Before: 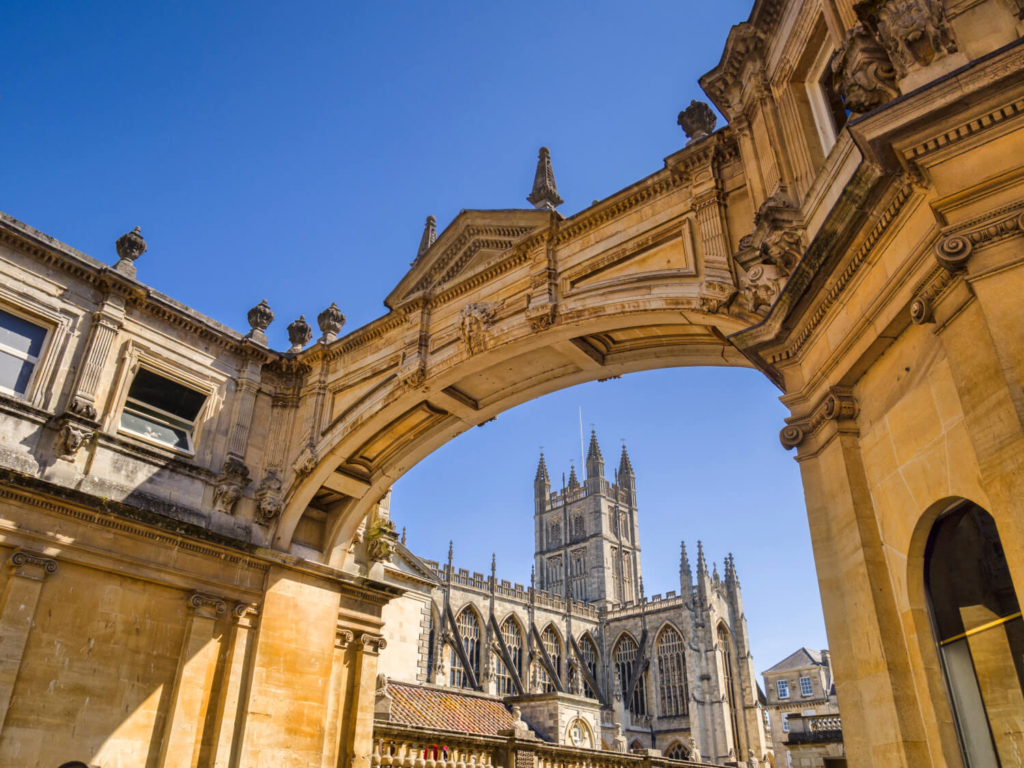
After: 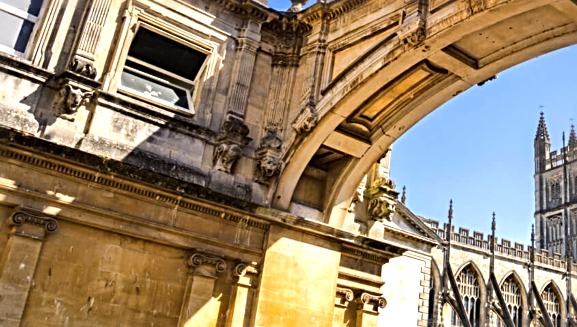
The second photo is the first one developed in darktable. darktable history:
tone equalizer: -8 EV -0.75 EV, -7 EV -0.7 EV, -6 EV -0.6 EV, -5 EV -0.4 EV, -3 EV 0.4 EV, -2 EV 0.6 EV, -1 EV 0.7 EV, +0 EV 0.75 EV, edges refinement/feathering 500, mask exposure compensation -1.57 EV, preserve details no
sharpen: radius 3.119
crop: top 44.483%, right 43.593%, bottom 12.892%
